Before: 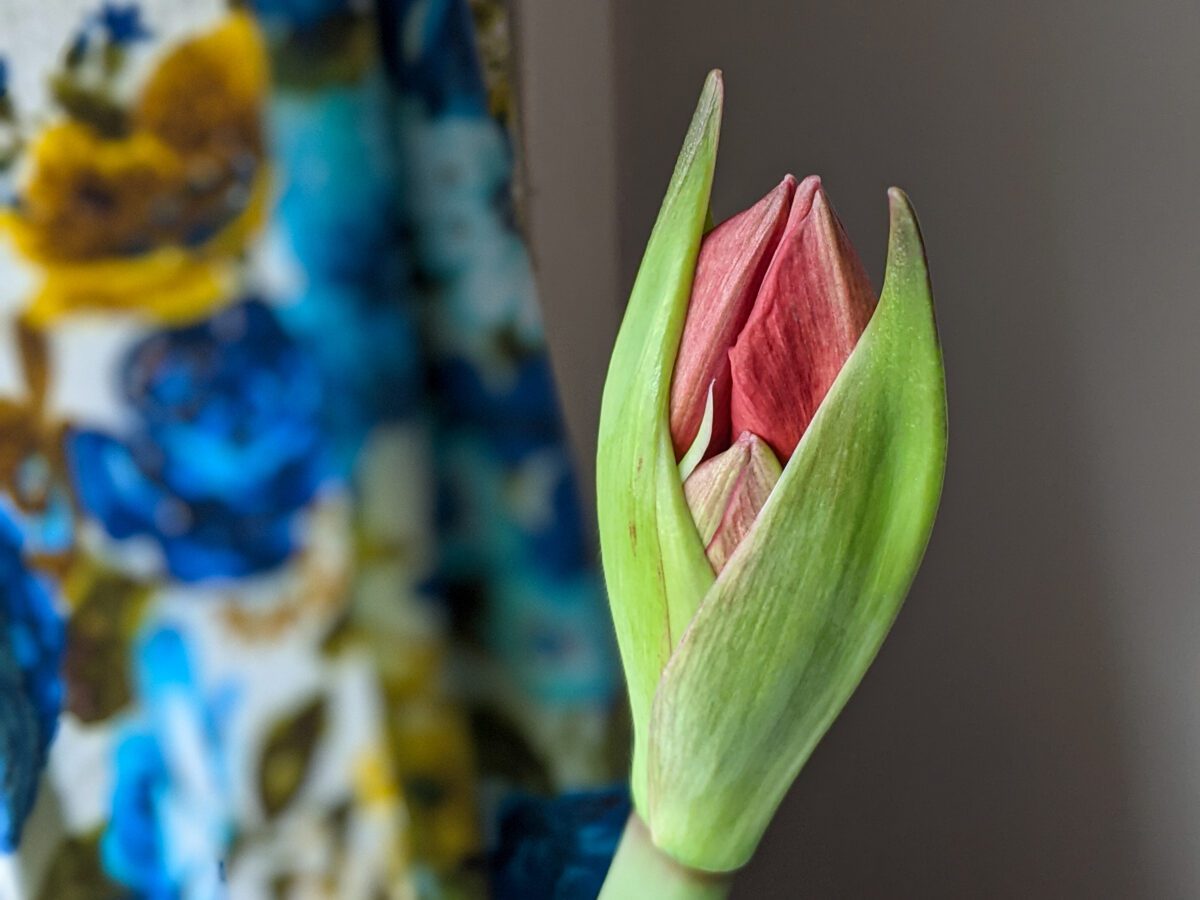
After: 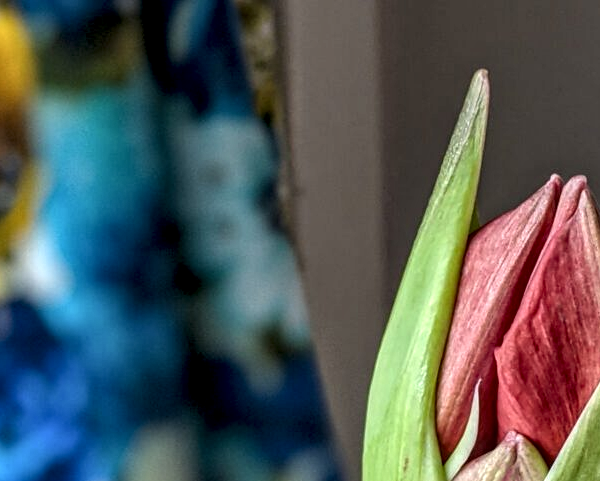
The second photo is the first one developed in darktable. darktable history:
crop: left 19.556%, right 30.401%, bottom 46.458%
local contrast: highlights 61%, detail 143%, midtone range 0.428
contrast equalizer: y [[0.531, 0.548, 0.559, 0.557, 0.544, 0.527], [0.5 ×6], [0.5 ×6], [0 ×6], [0 ×6]]
